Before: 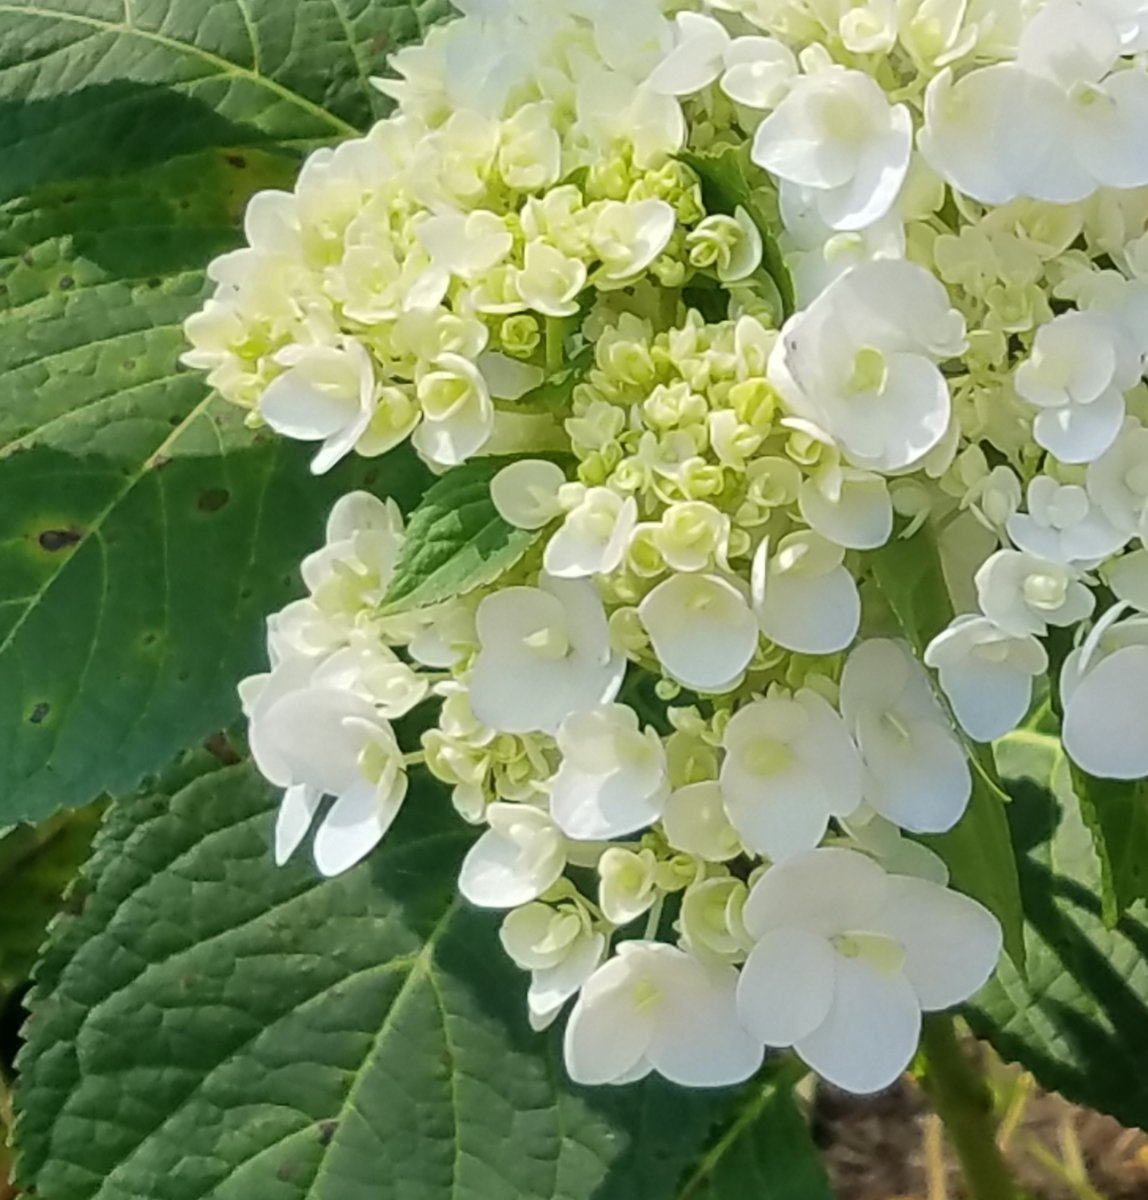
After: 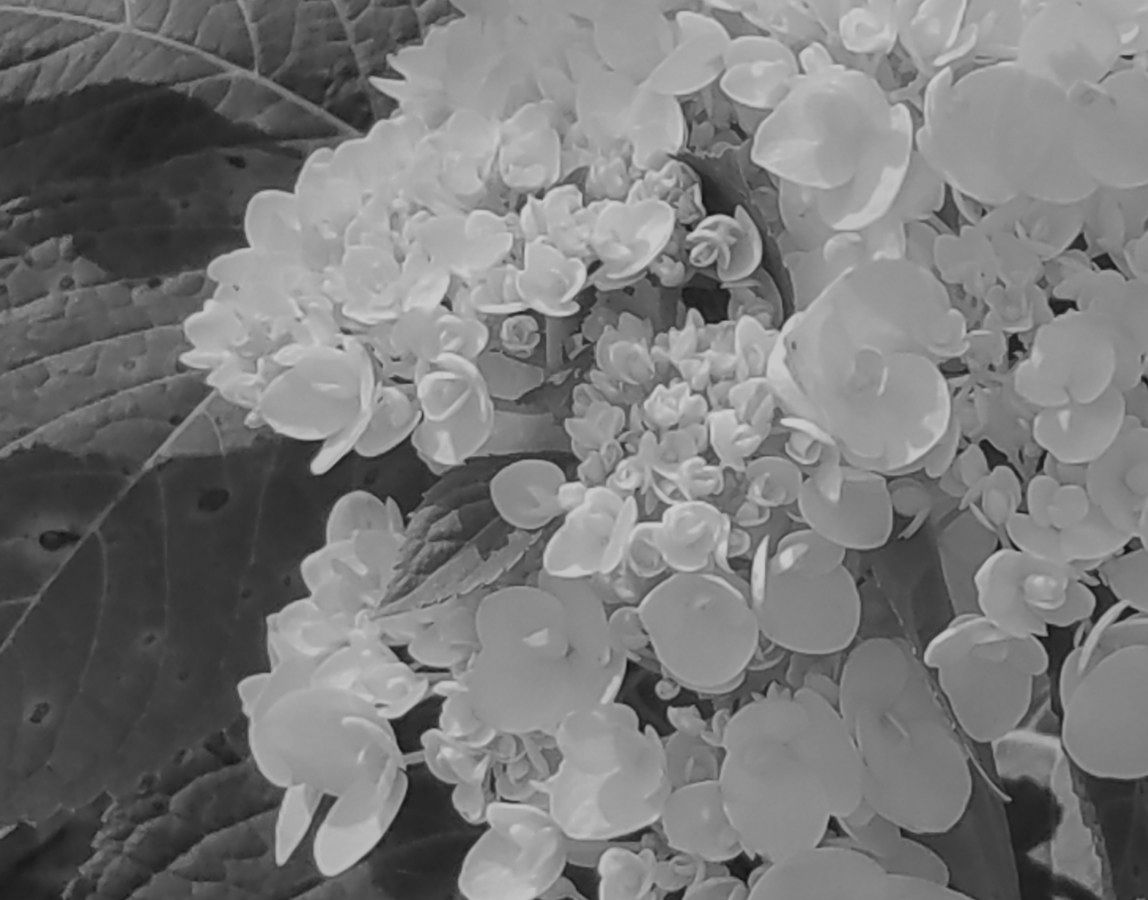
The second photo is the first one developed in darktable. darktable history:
white balance: emerald 1
crop: bottom 24.988%
monochrome: a 79.32, b 81.83, size 1.1
